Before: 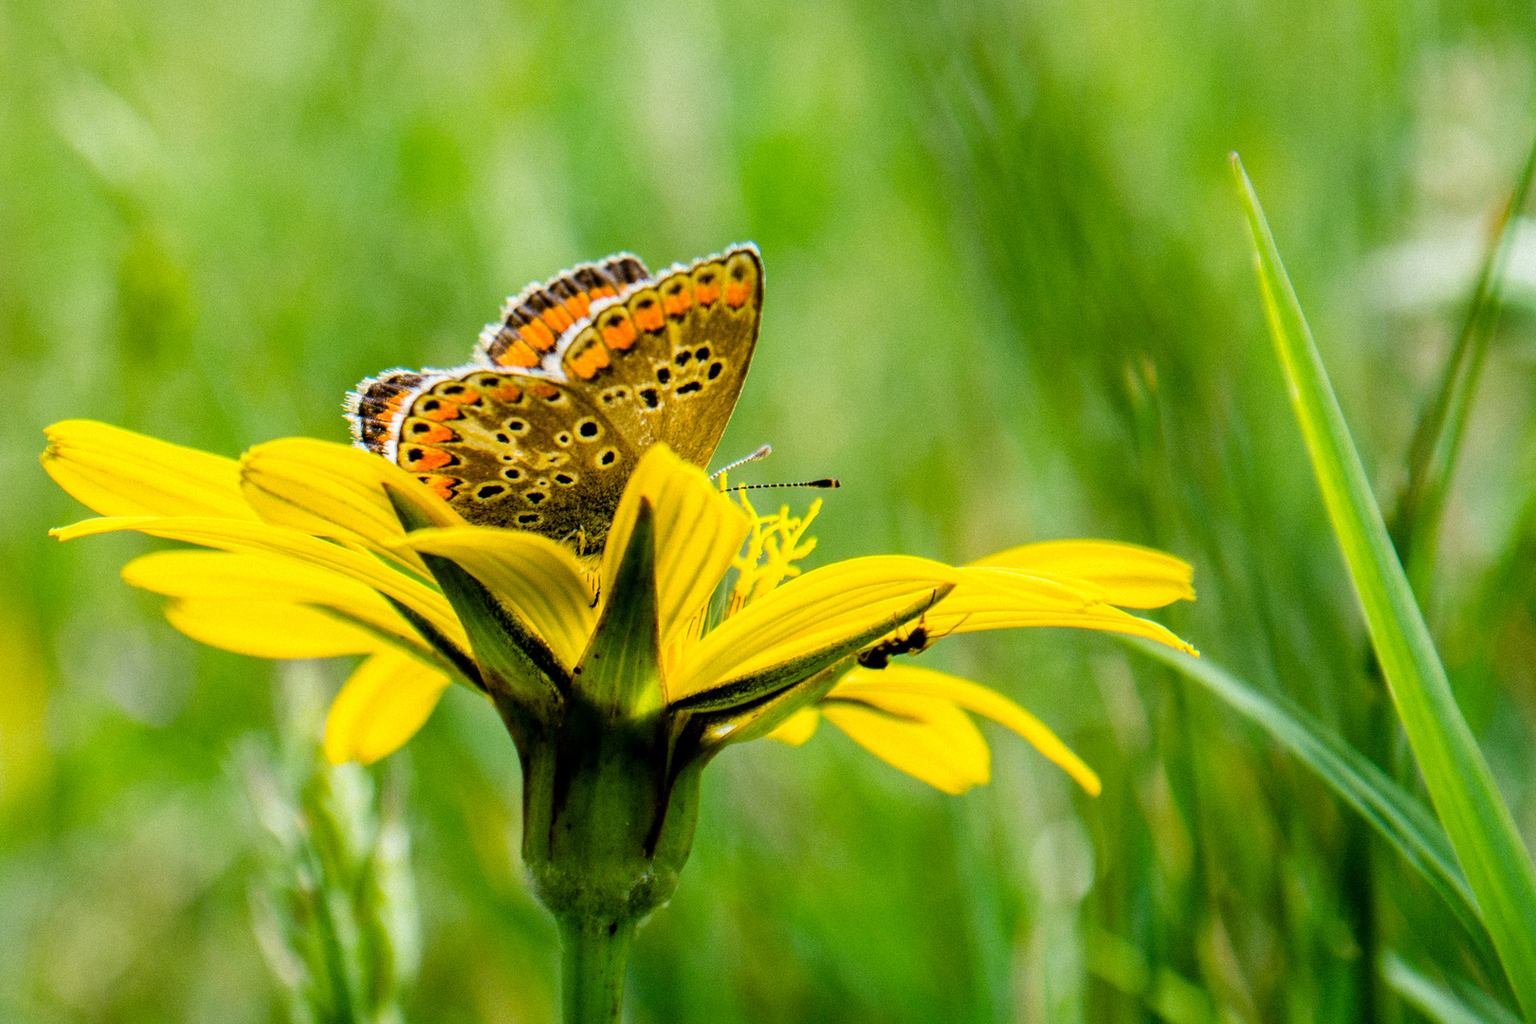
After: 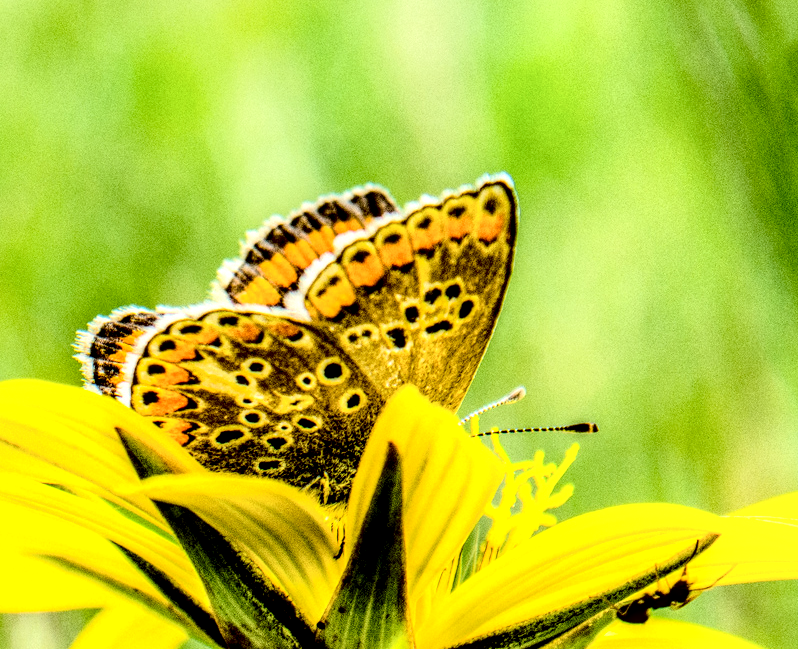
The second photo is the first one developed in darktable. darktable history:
color correction: highlights a* -1.43, highlights b* 10.12, shadows a* 0.395, shadows b* 19.35
crop: left 17.835%, top 7.675%, right 32.881%, bottom 32.213%
tone curve: curves: ch0 [(0, 0) (0.003, 0.001) (0.011, 0.004) (0.025, 0.008) (0.044, 0.015) (0.069, 0.022) (0.1, 0.031) (0.136, 0.052) (0.177, 0.101) (0.224, 0.181) (0.277, 0.289) (0.335, 0.418) (0.399, 0.541) (0.468, 0.65) (0.543, 0.739) (0.623, 0.817) (0.709, 0.882) (0.801, 0.919) (0.898, 0.958) (1, 1)], color space Lab, independent channels, preserve colors none
local contrast: highlights 20%, detail 197%
